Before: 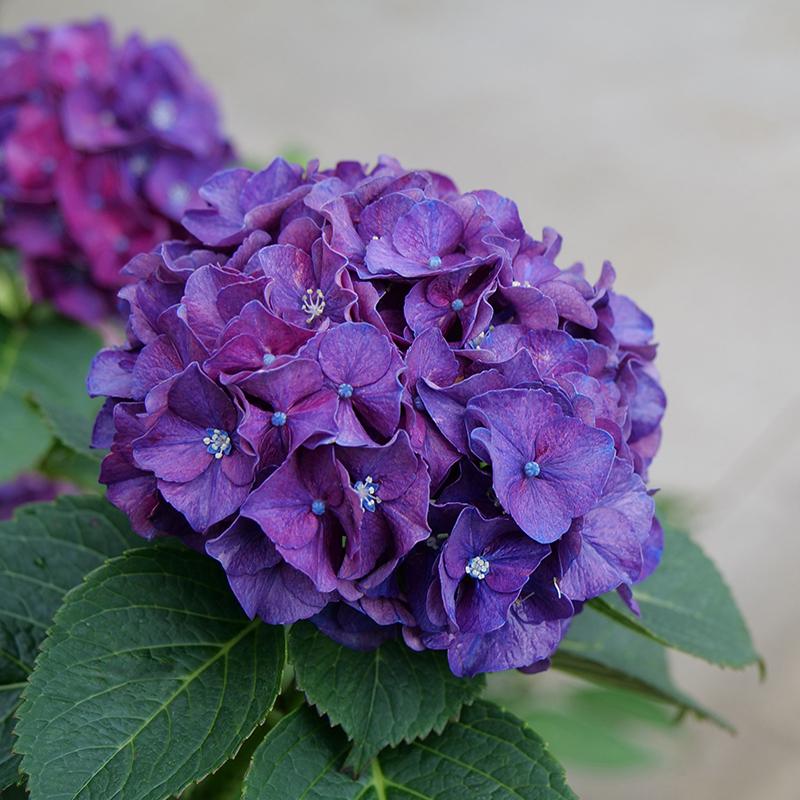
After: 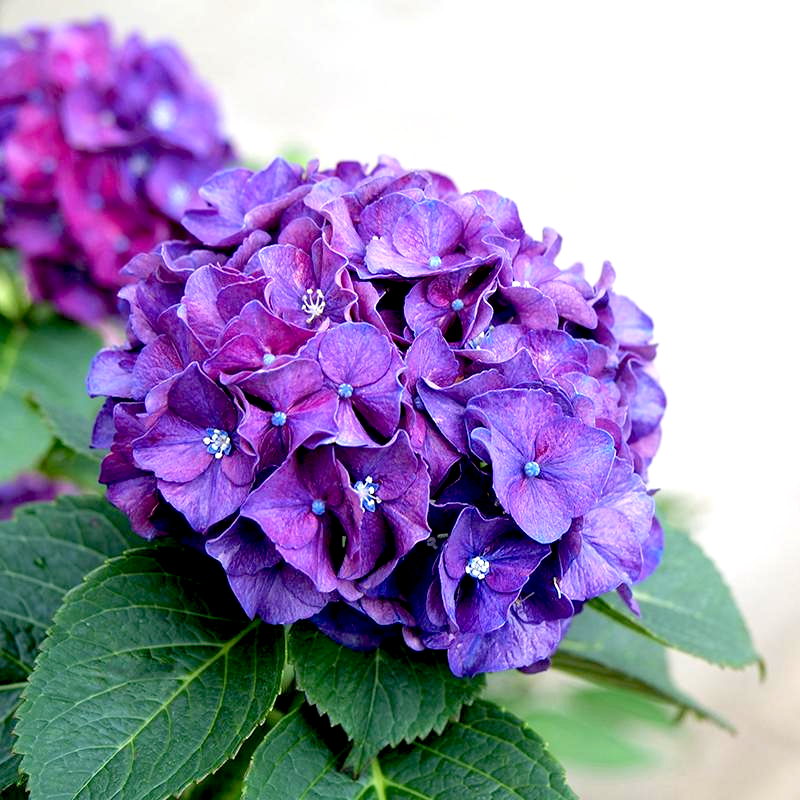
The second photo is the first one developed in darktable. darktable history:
exposure: black level correction 0.011, exposure 1.087 EV, compensate highlight preservation false
